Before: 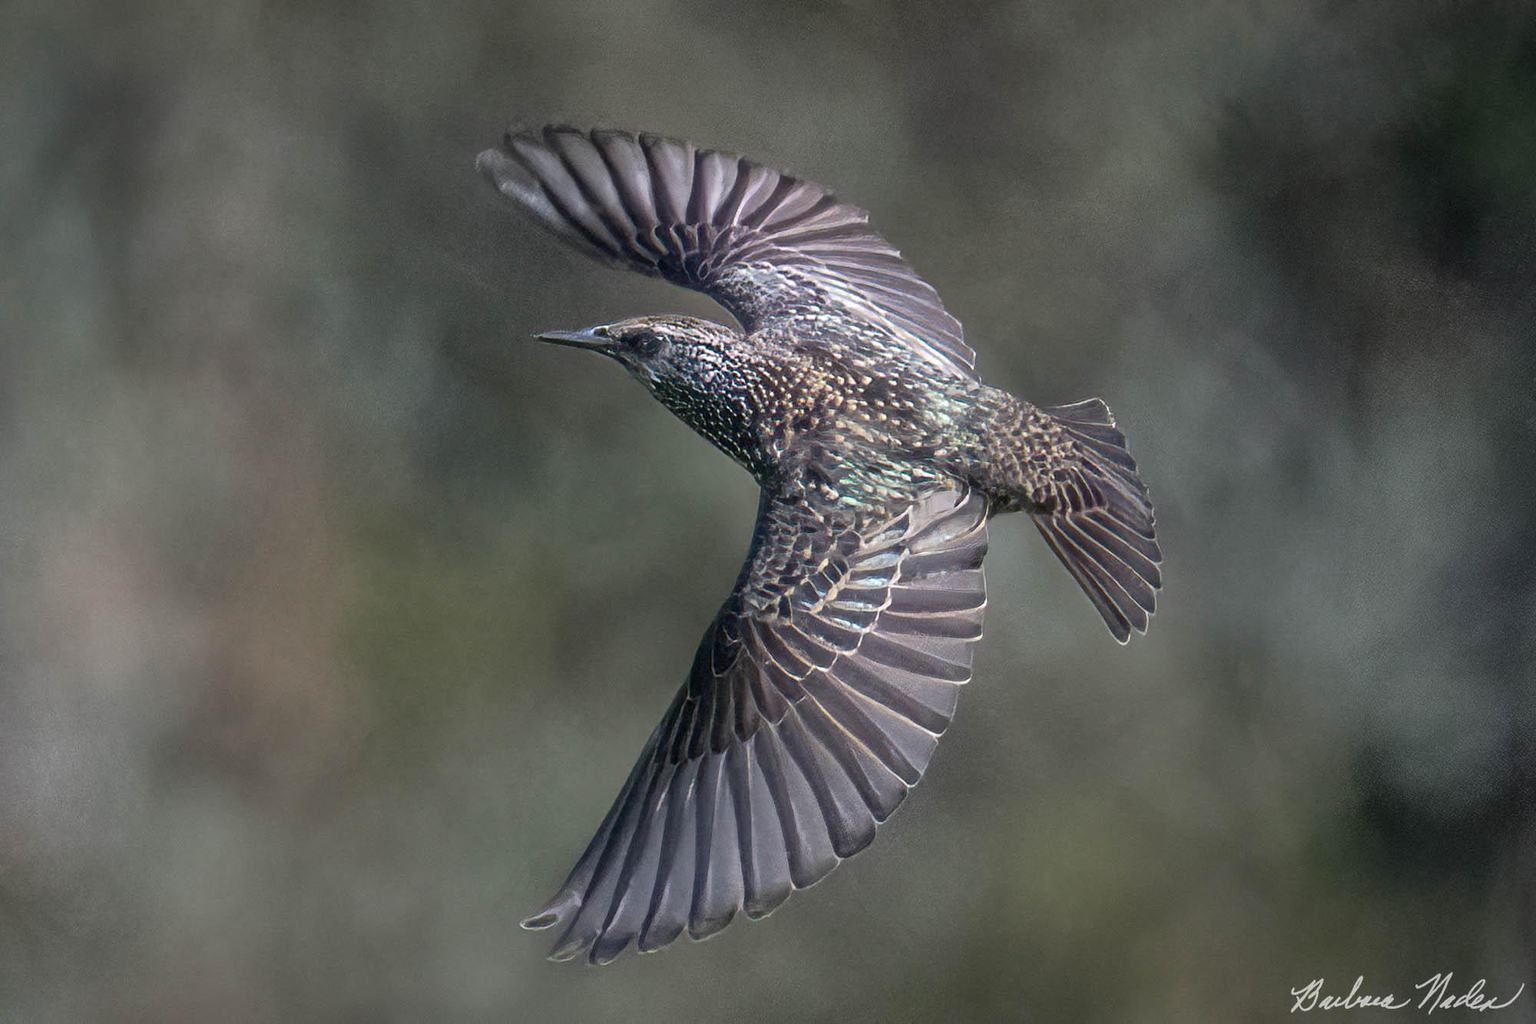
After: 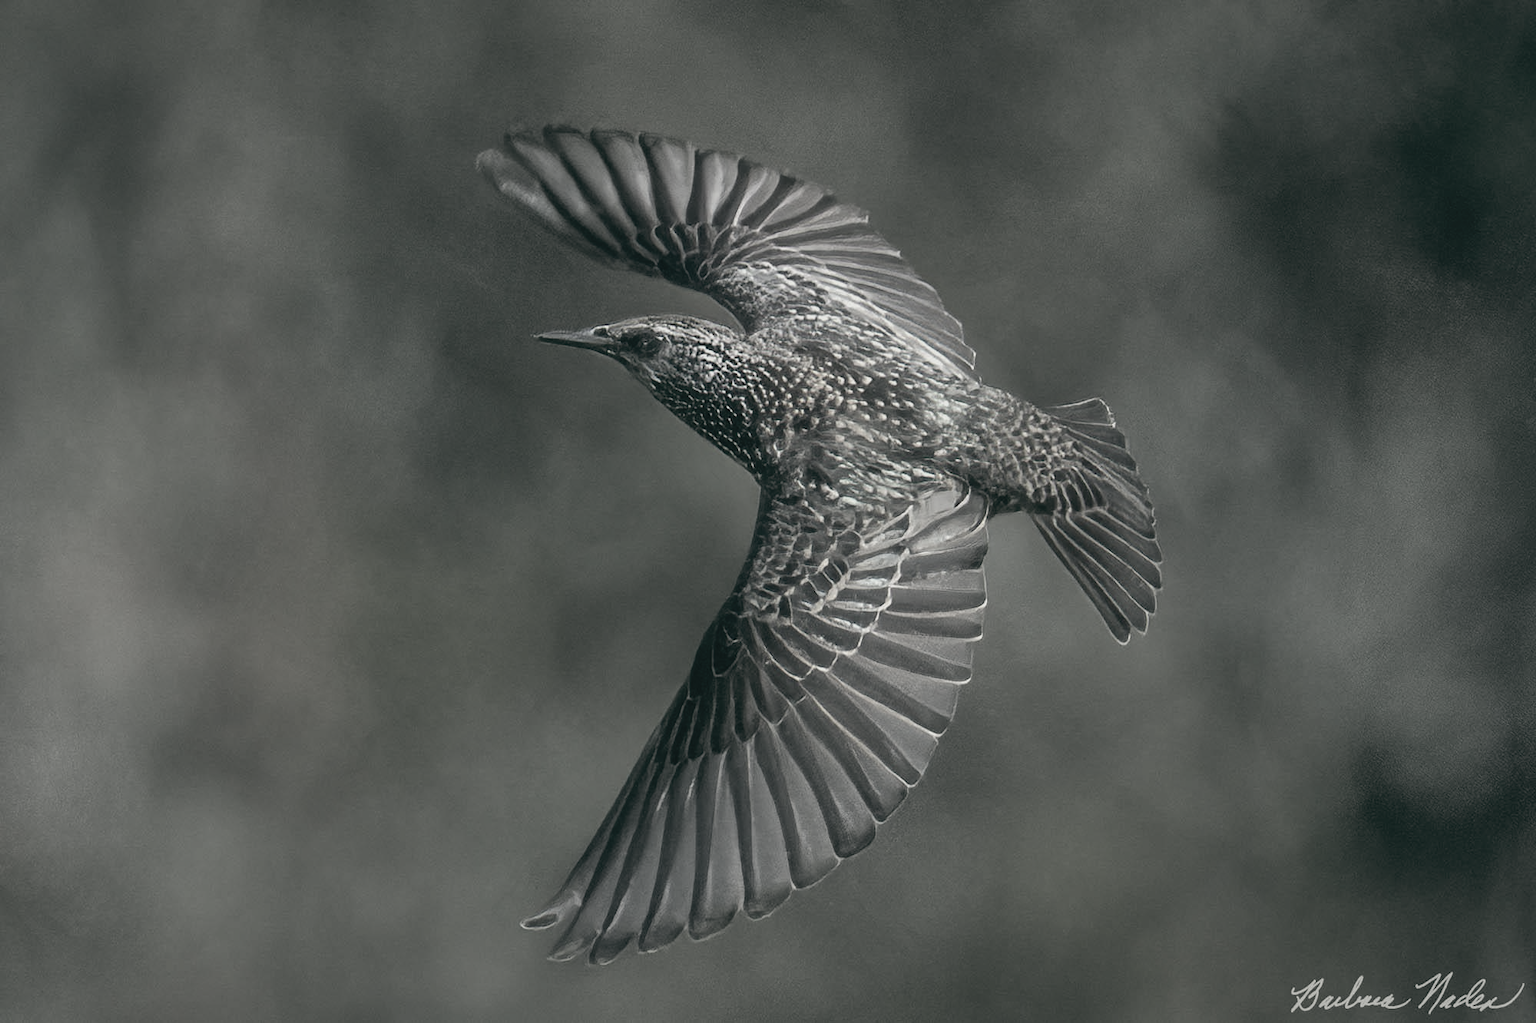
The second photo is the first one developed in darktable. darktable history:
shadows and highlights: radius 337.17, shadows 29.01, soften with gaussian
exposure: black level correction 0.001, exposure -0.125 EV, compensate exposure bias true, compensate highlight preservation false
color balance: lift [1.005, 0.99, 1.007, 1.01], gamma [1, 1.034, 1.032, 0.966], gain [0.873, 1.055, 1.067, 0.933]
color correction: saturation 0.2
